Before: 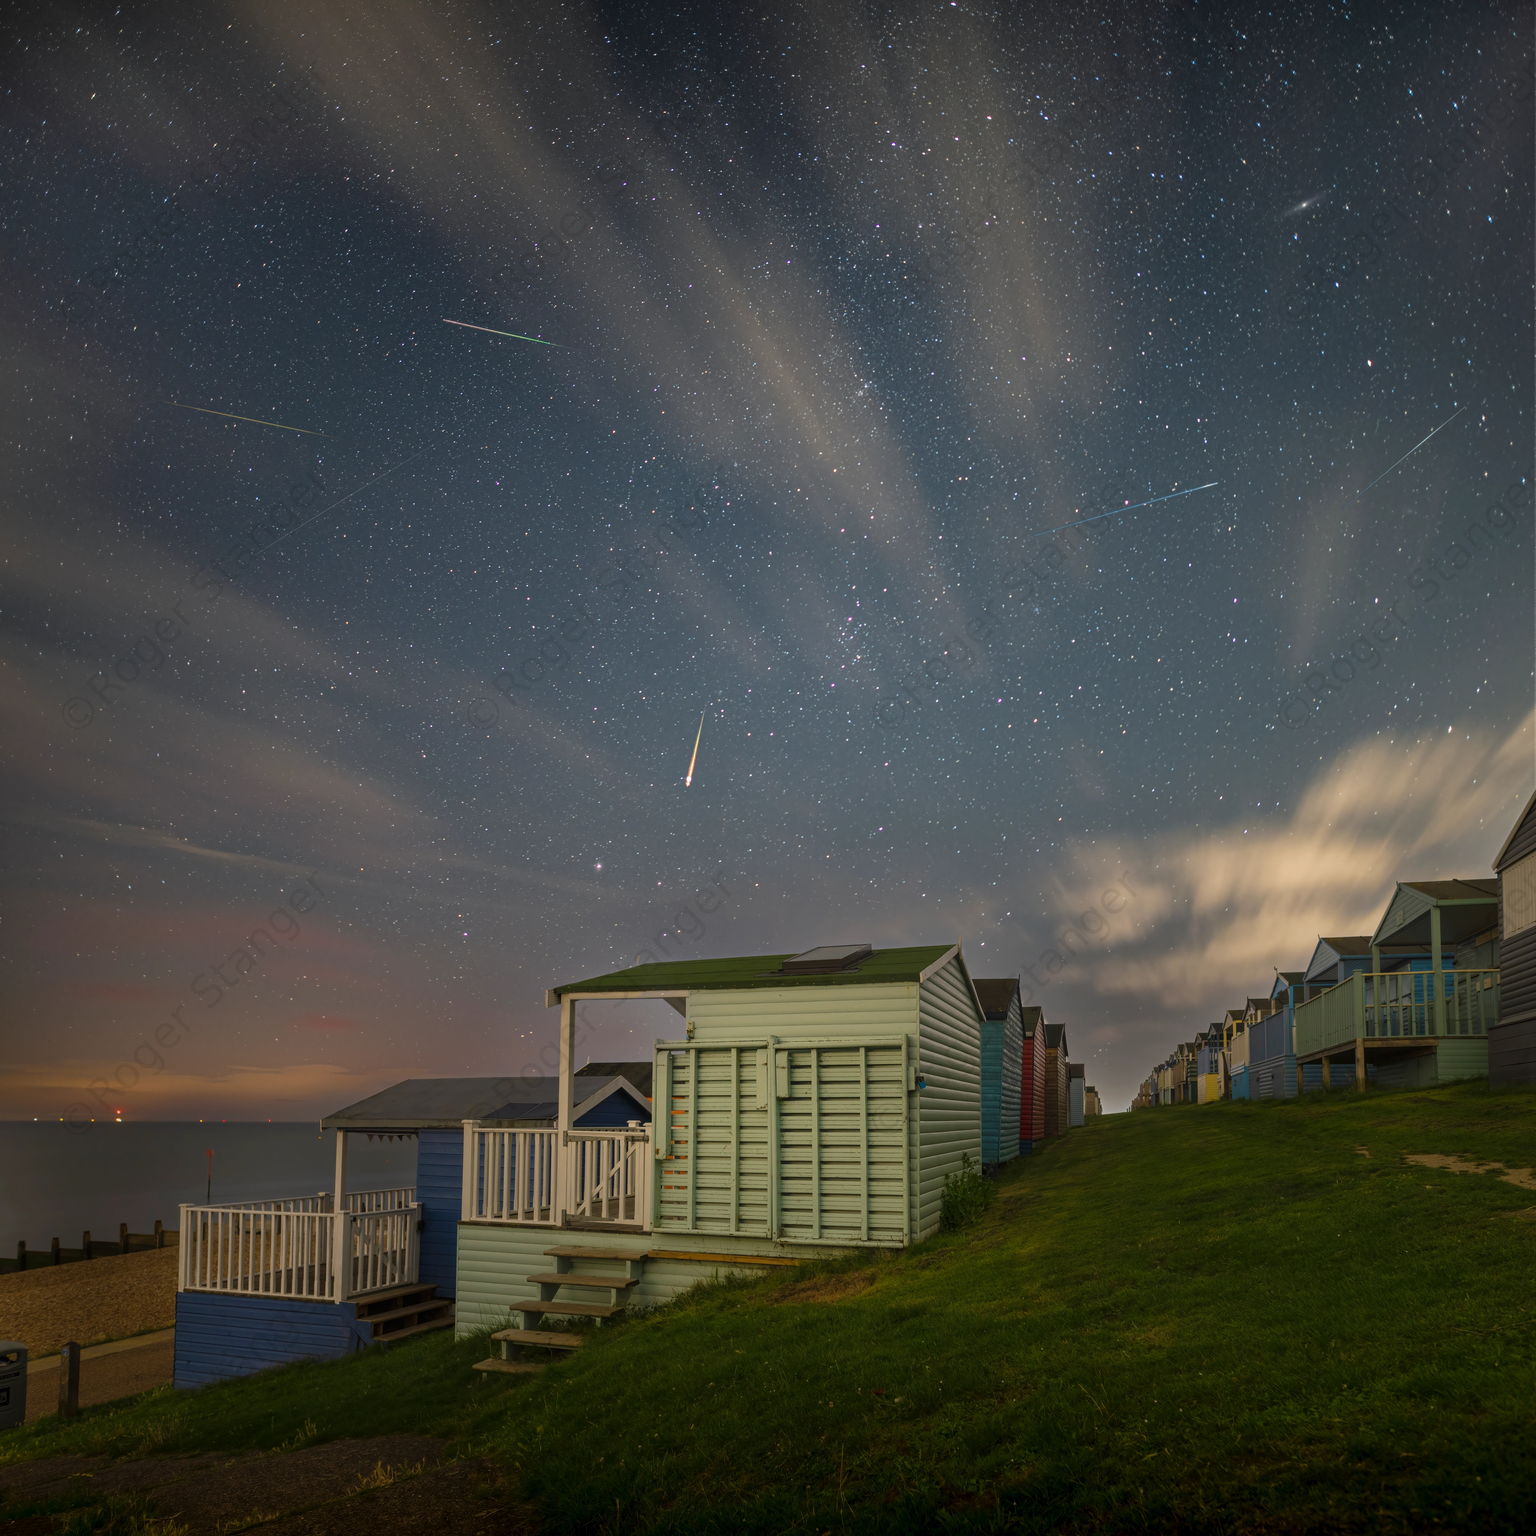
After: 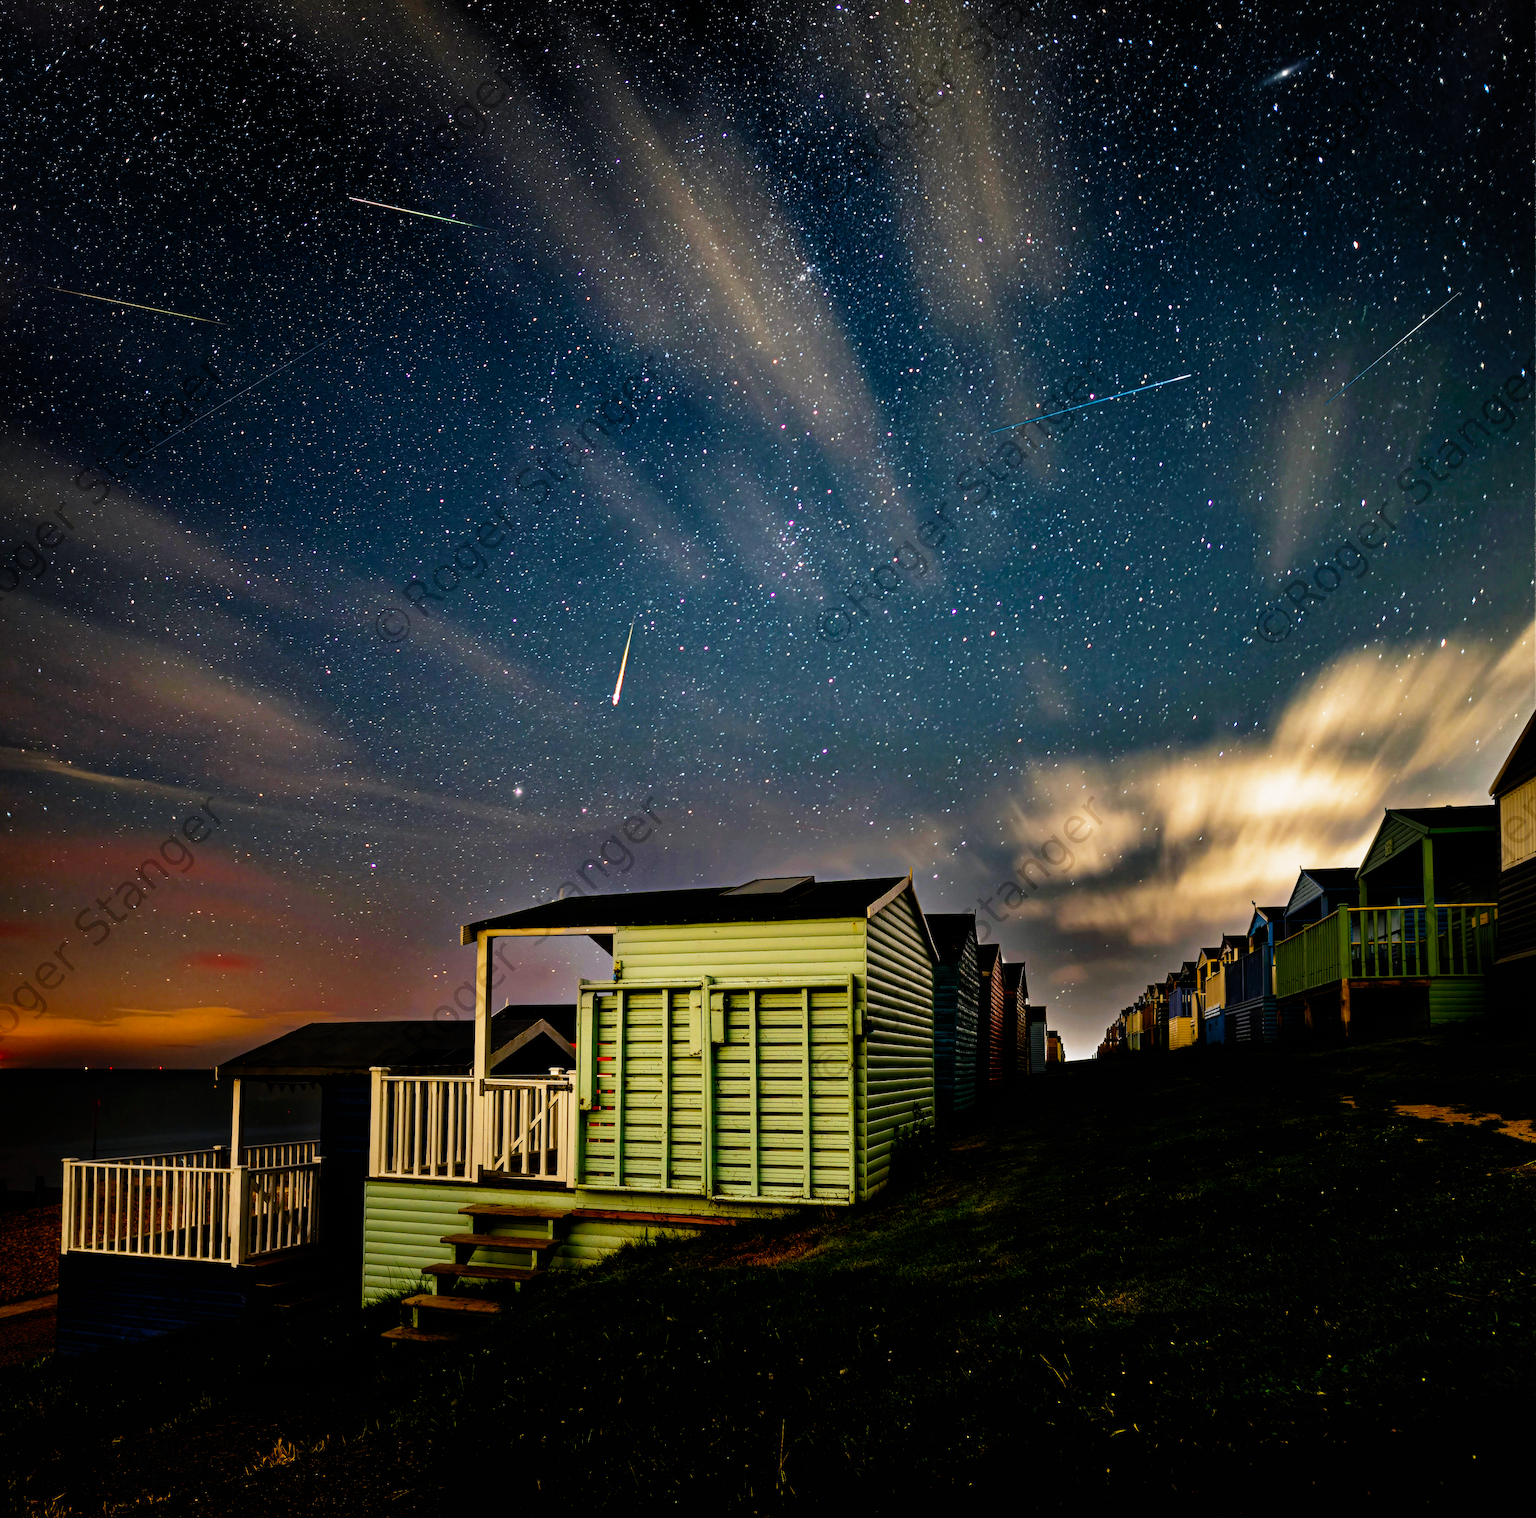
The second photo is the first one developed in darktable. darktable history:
filmic rgb: black relative exposure -3.8 EV, white relative exposure 2.38 EV, threshold 5.94 EV, dynamic range scaling -49.47%, hardness 3.42, latitude 29.41%, contrast 1.809, add noise in highlights 0.002, preserve chrominance no, color science v3 (2019), use custom middle-gray values true, contrast in highlights soft, enable highlight reconstruction true
crop and rotate: left 7.952%, top 9.008%
contrast equalizer: y [[0.6 ×6], [0.55 ×6], [0 ×6], [0 ×6], [0 ×6]]
color balance rgb: power › hue 173.89°, perceptual saturation grading › global saturation 29.382%
shadows and highlights: radius 329.82, shadows 55.37, highlights -99.94, compress 94.6%, soften with gaussian
